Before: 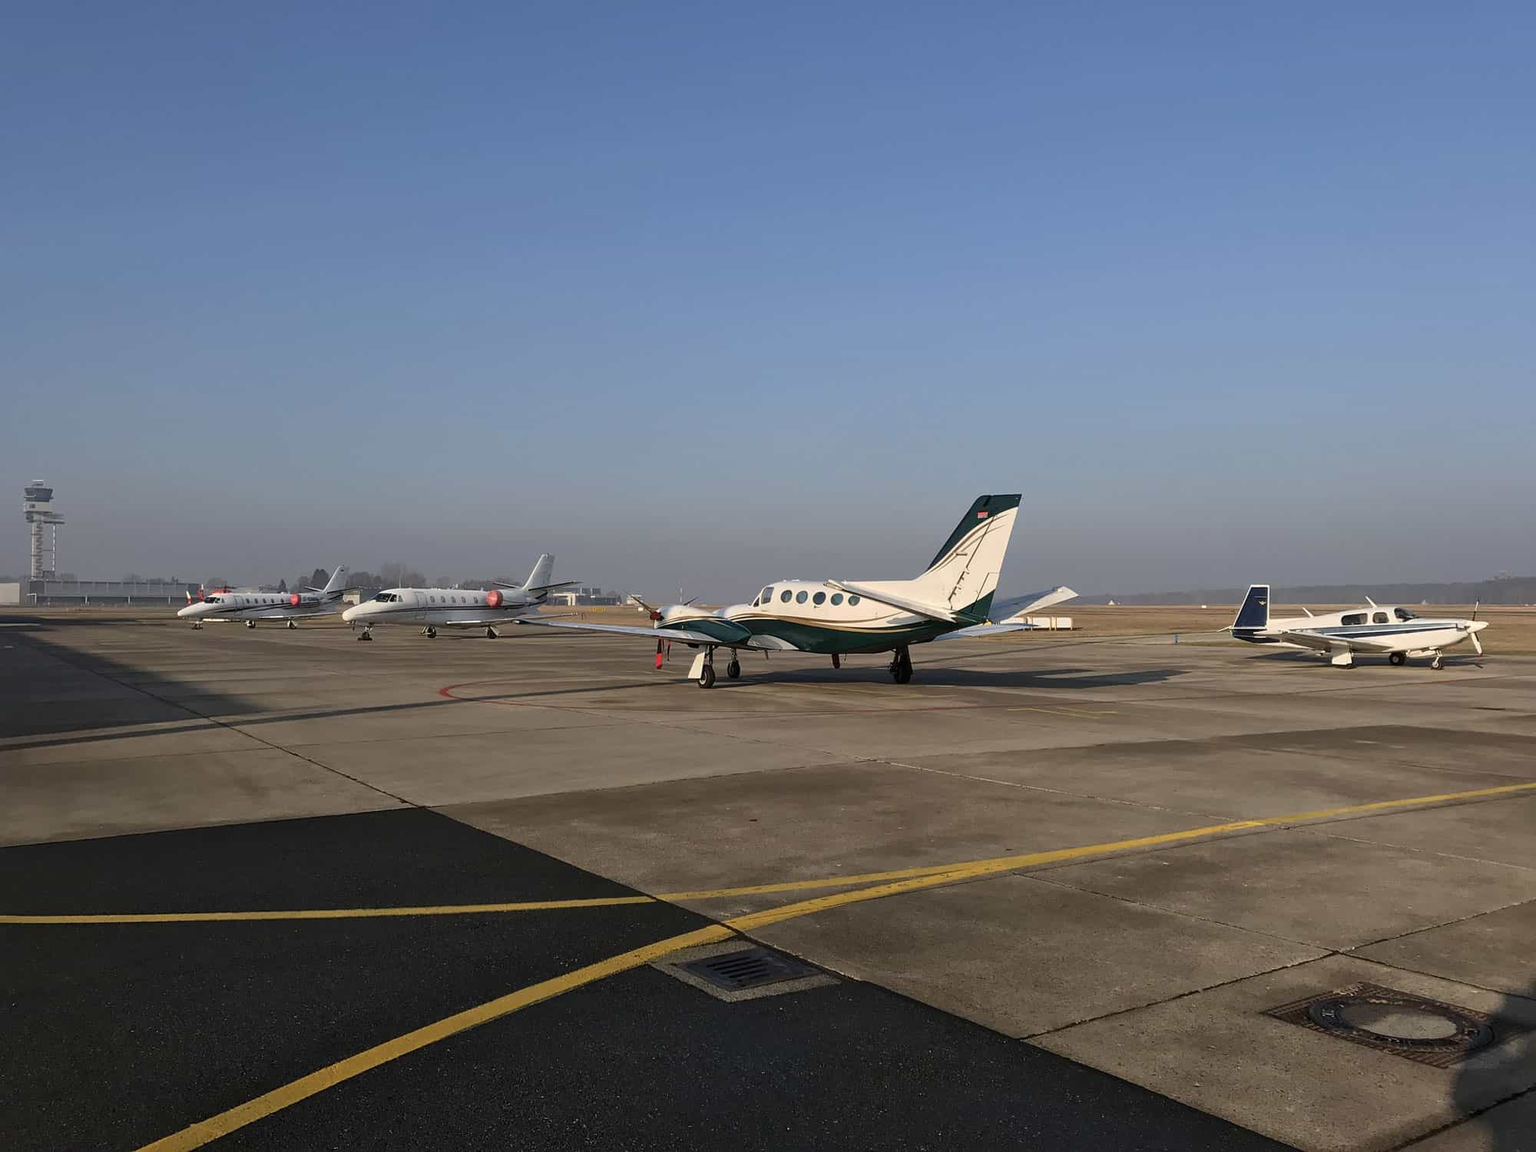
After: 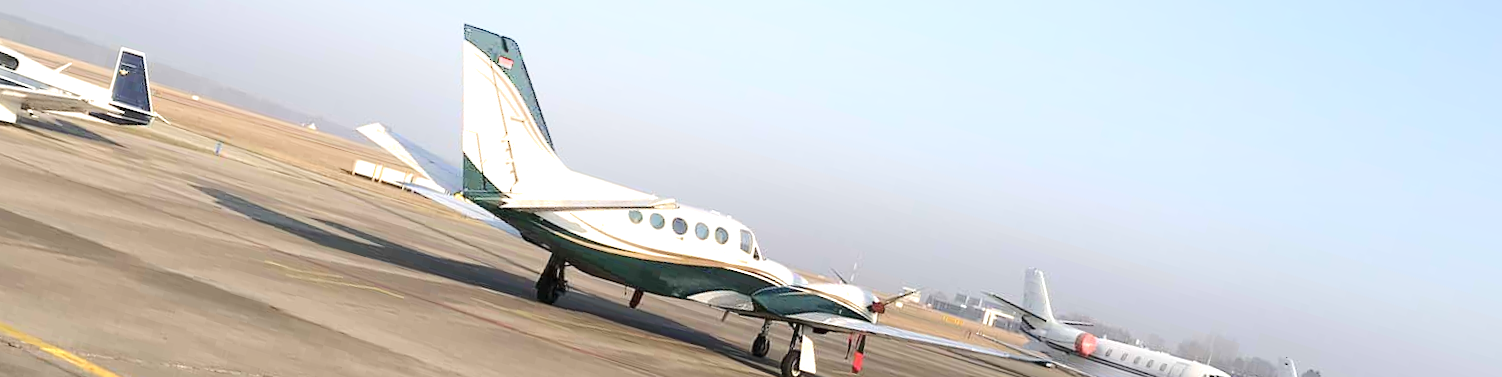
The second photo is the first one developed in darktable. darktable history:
shadows and highlights: shadows -90, highlights 90, soften with gaussian
crop and rotate: angle 16.12°, top 30.835%, bottom 35.653%
exposure: black level correction 0, exposure 1 EV, compensate exposure bias true, compensate highlight preservation false
